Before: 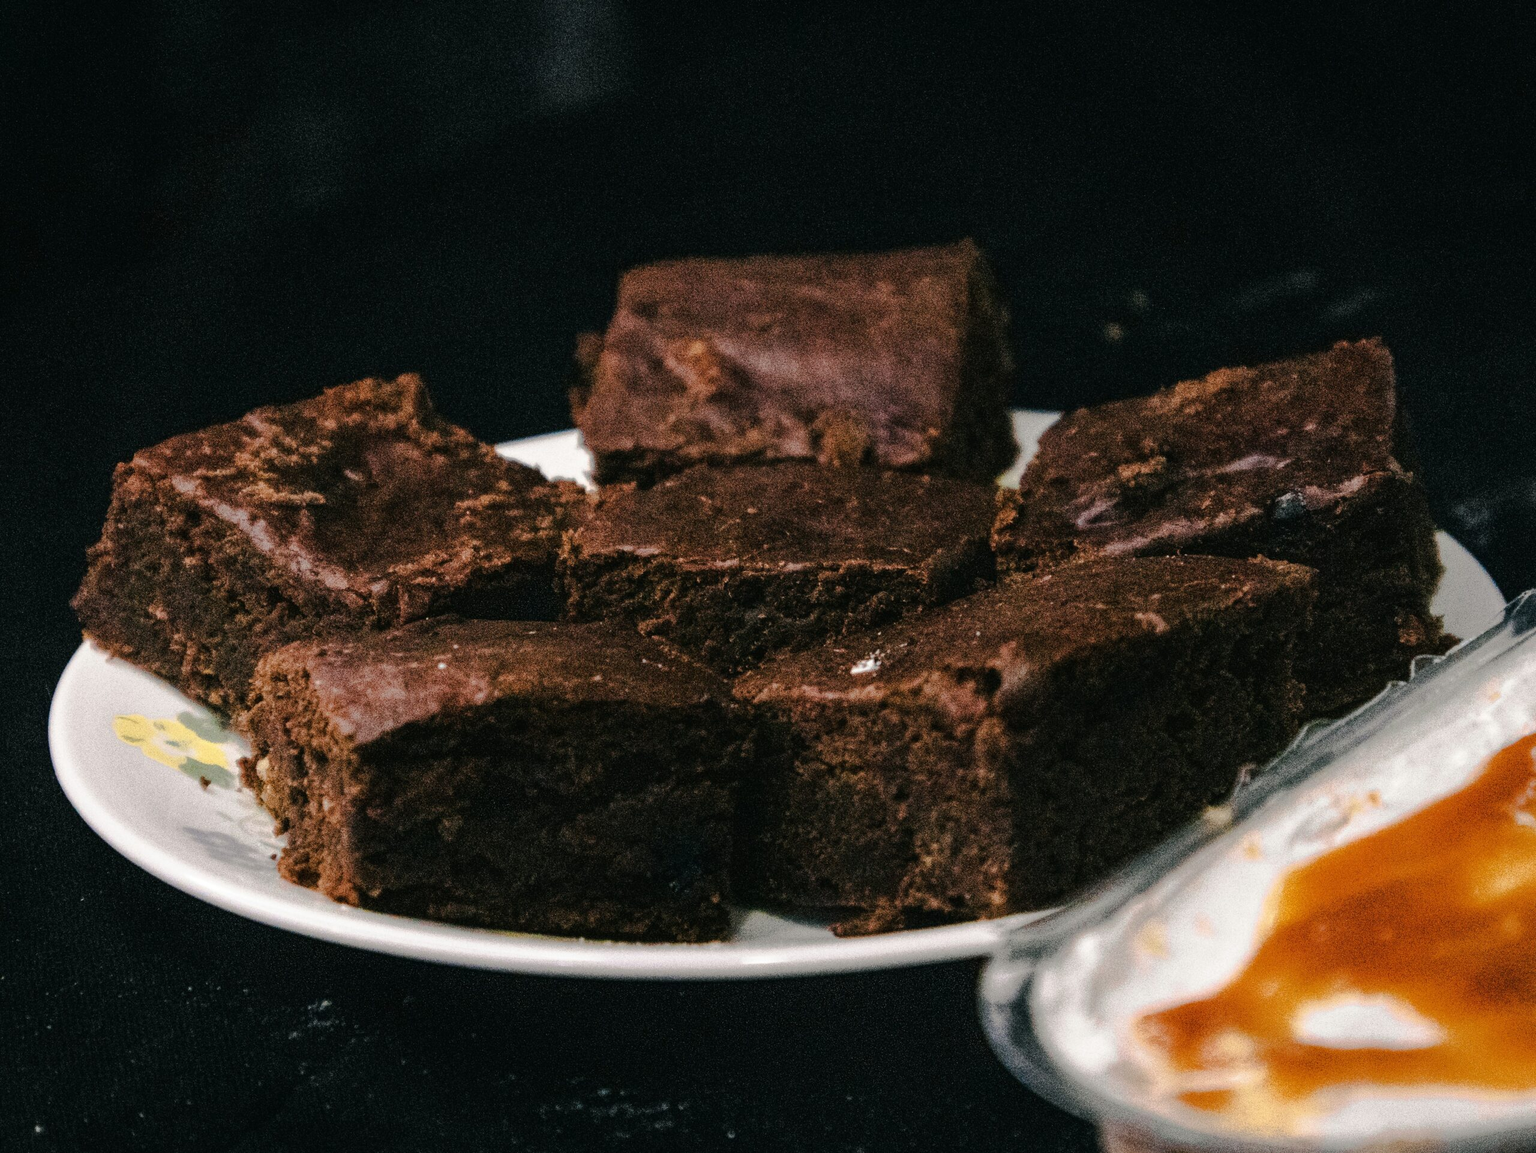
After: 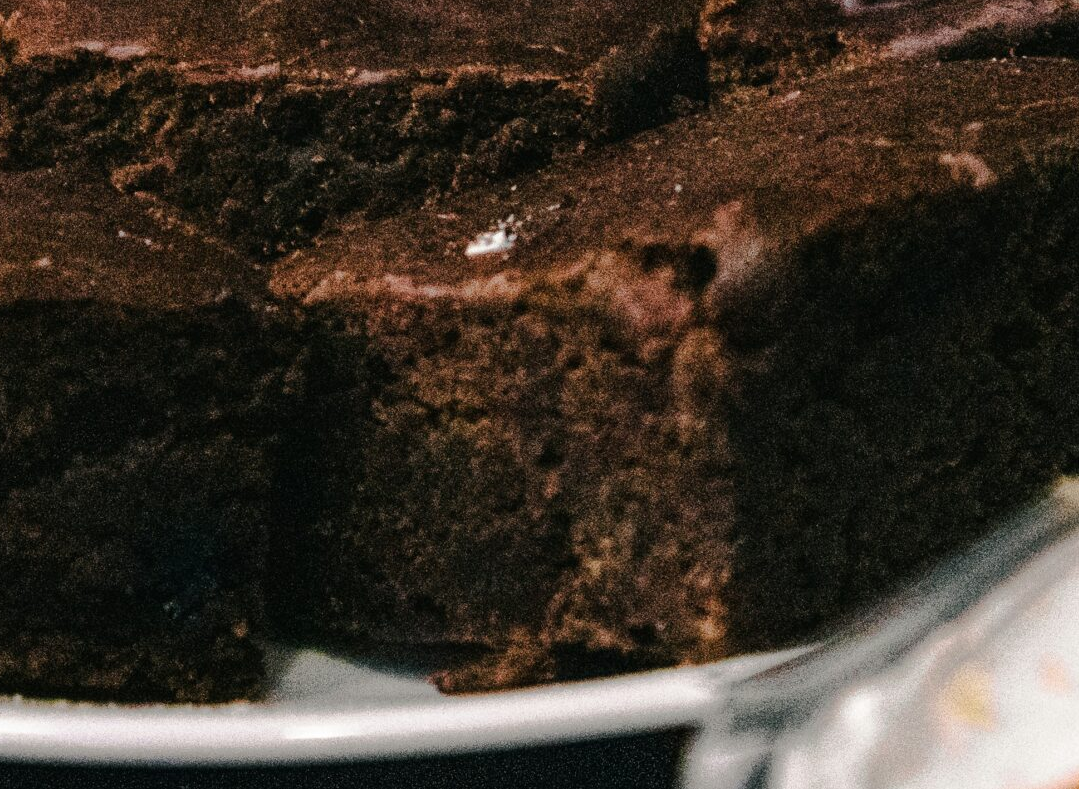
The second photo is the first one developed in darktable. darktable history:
tone equalizer: on, module defaults
crop: left 37.221%, top 45.169%, right 20.63%, bottom 13.777%
